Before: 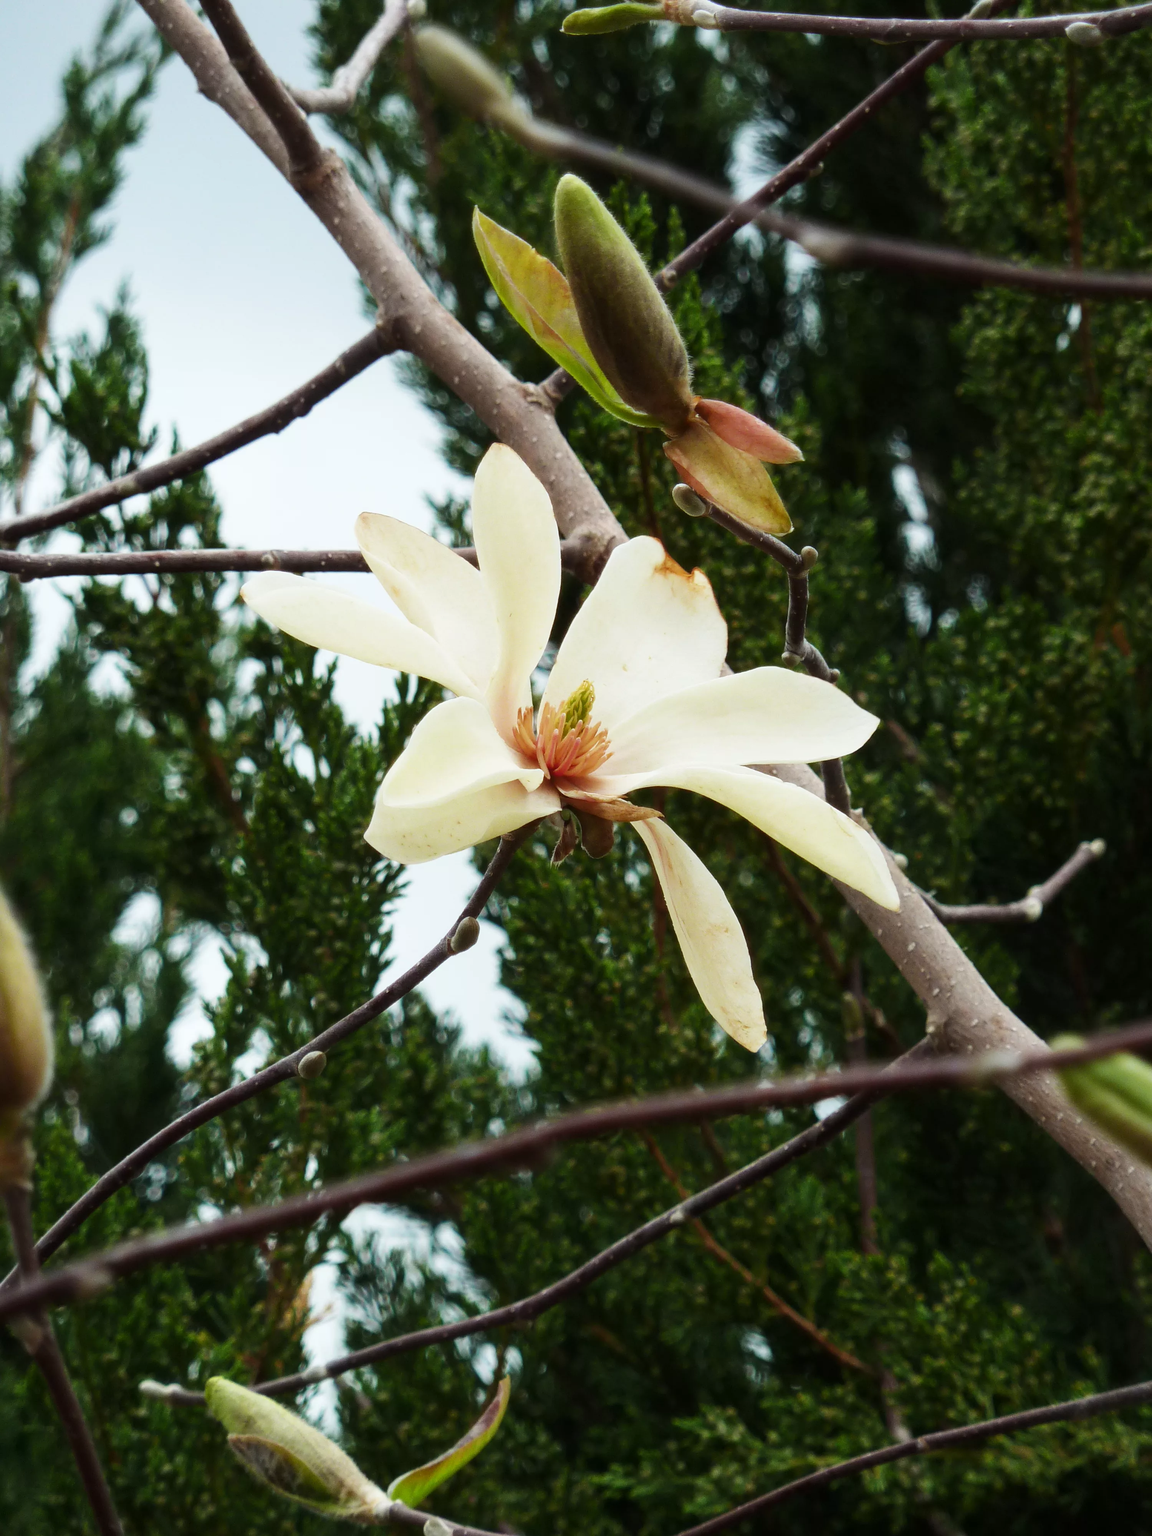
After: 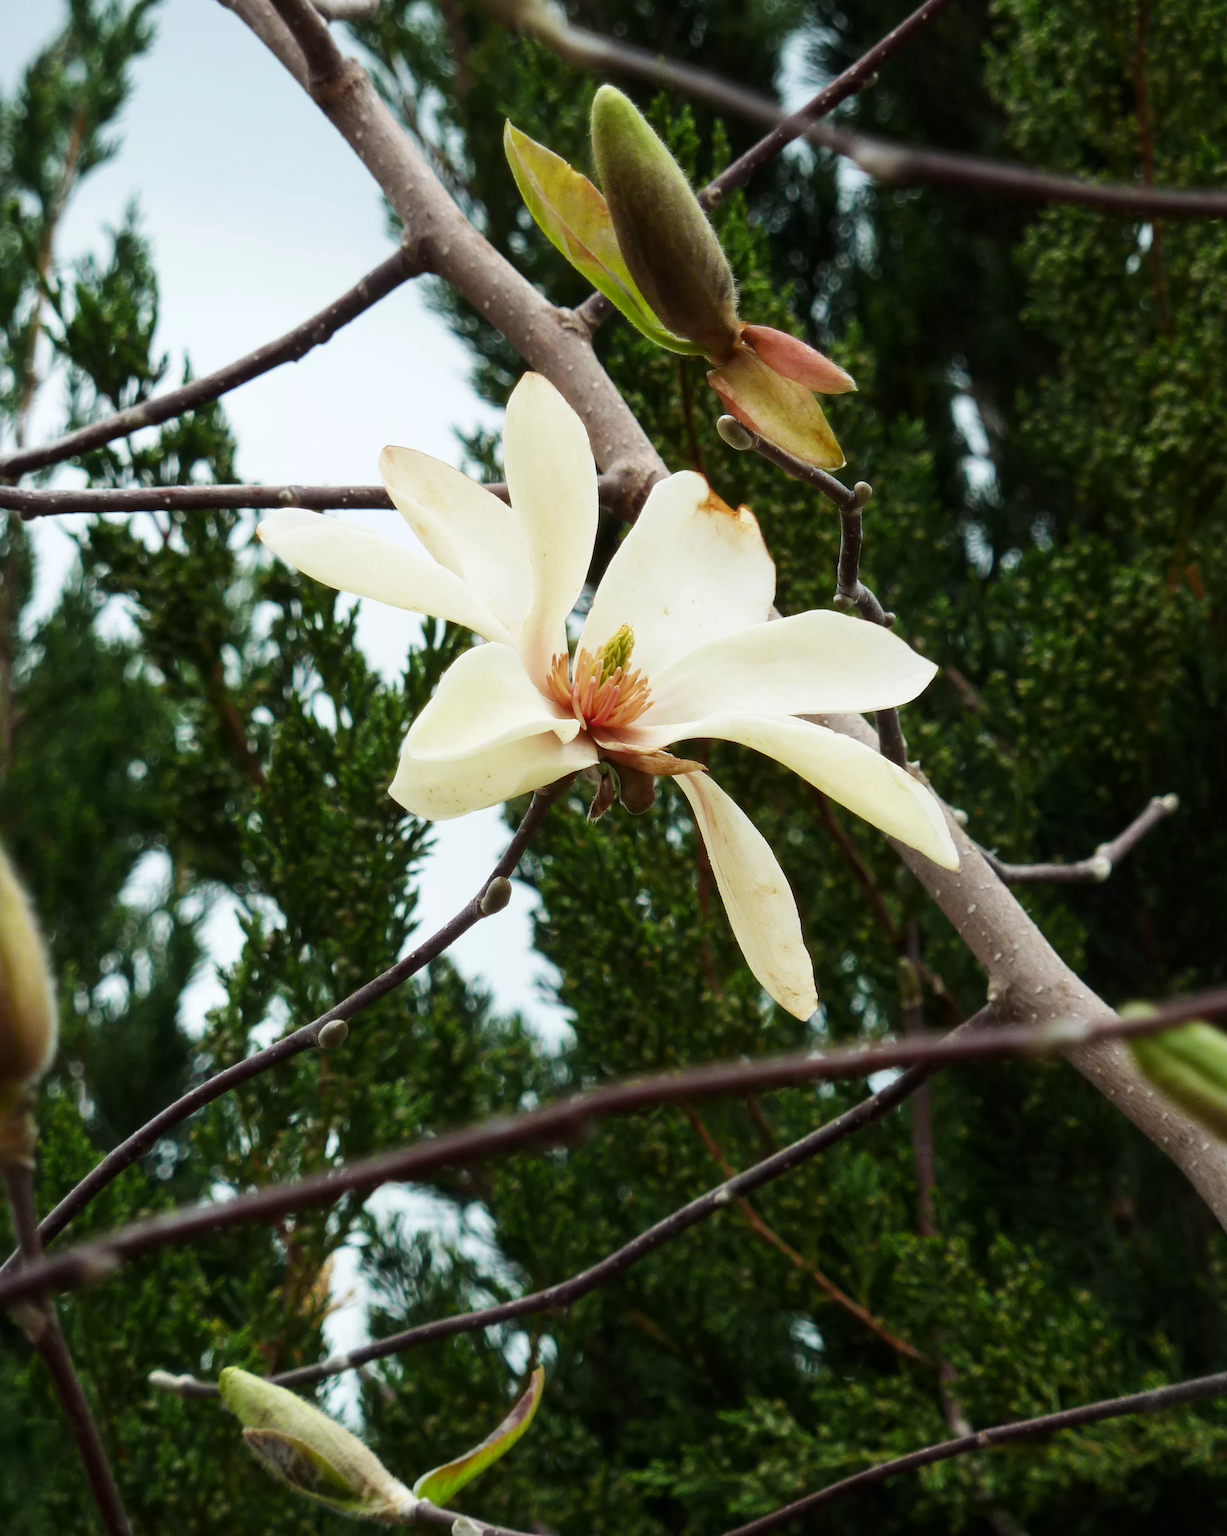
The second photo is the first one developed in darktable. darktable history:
local contrast: mode bilateral grid, contrast 14, coarseness 37, detail 104%, midtone range 0.2
exposure: black level correction 0.001, compensate exposure bias true, compensate highlight preservation false
crop and rotate: top 6.164%
